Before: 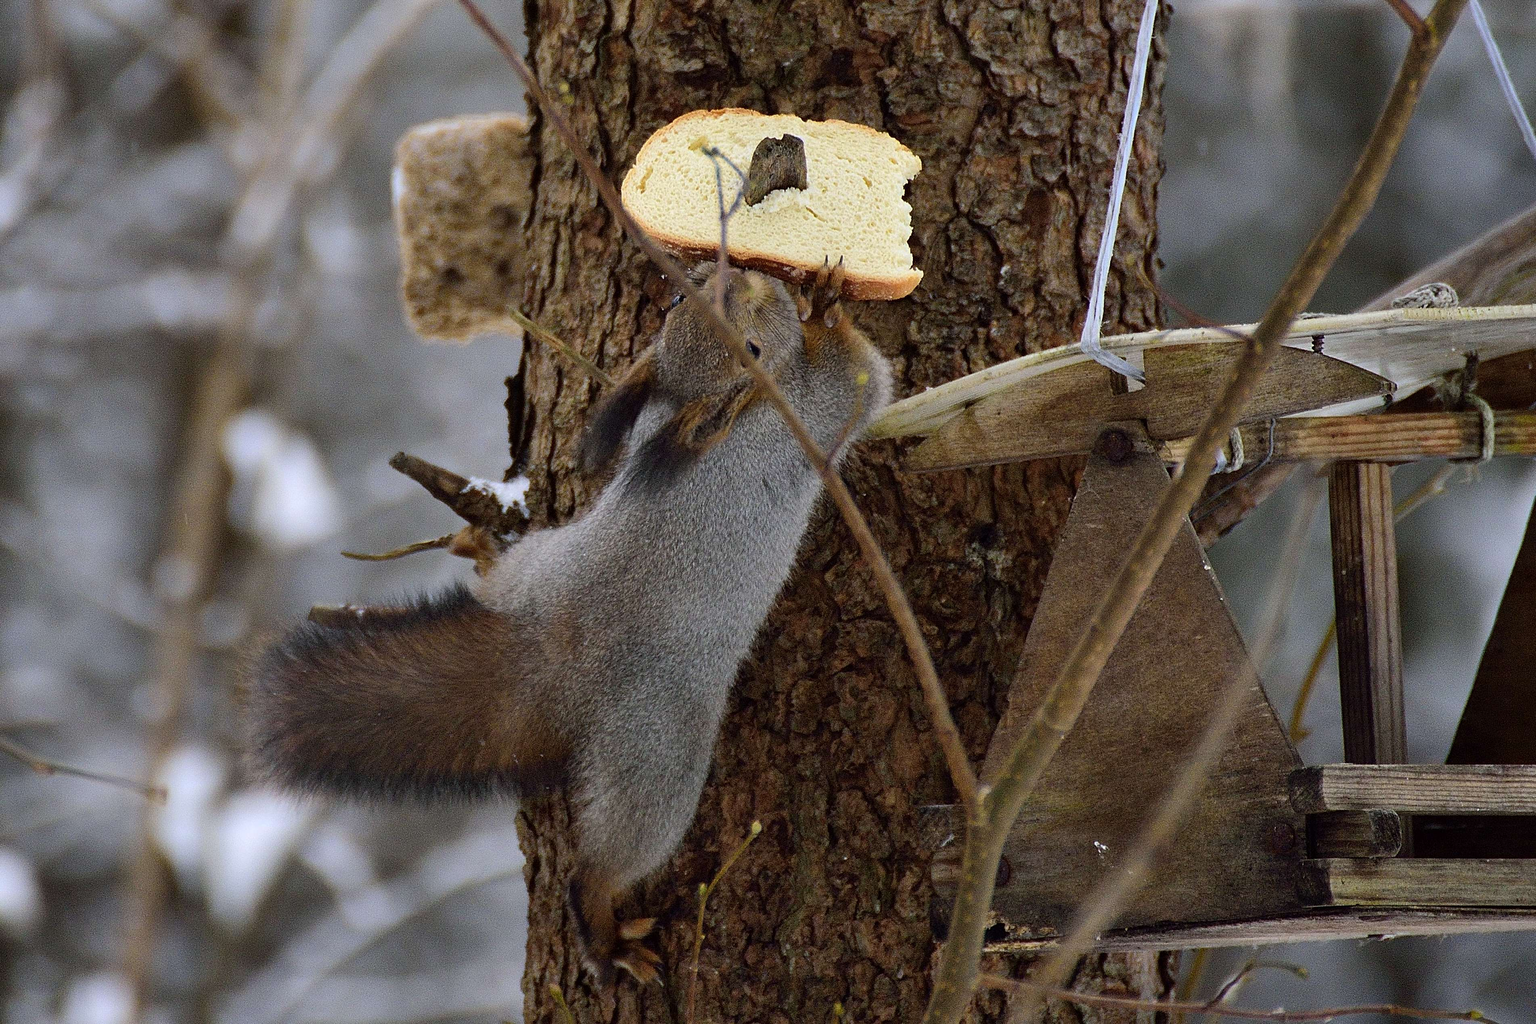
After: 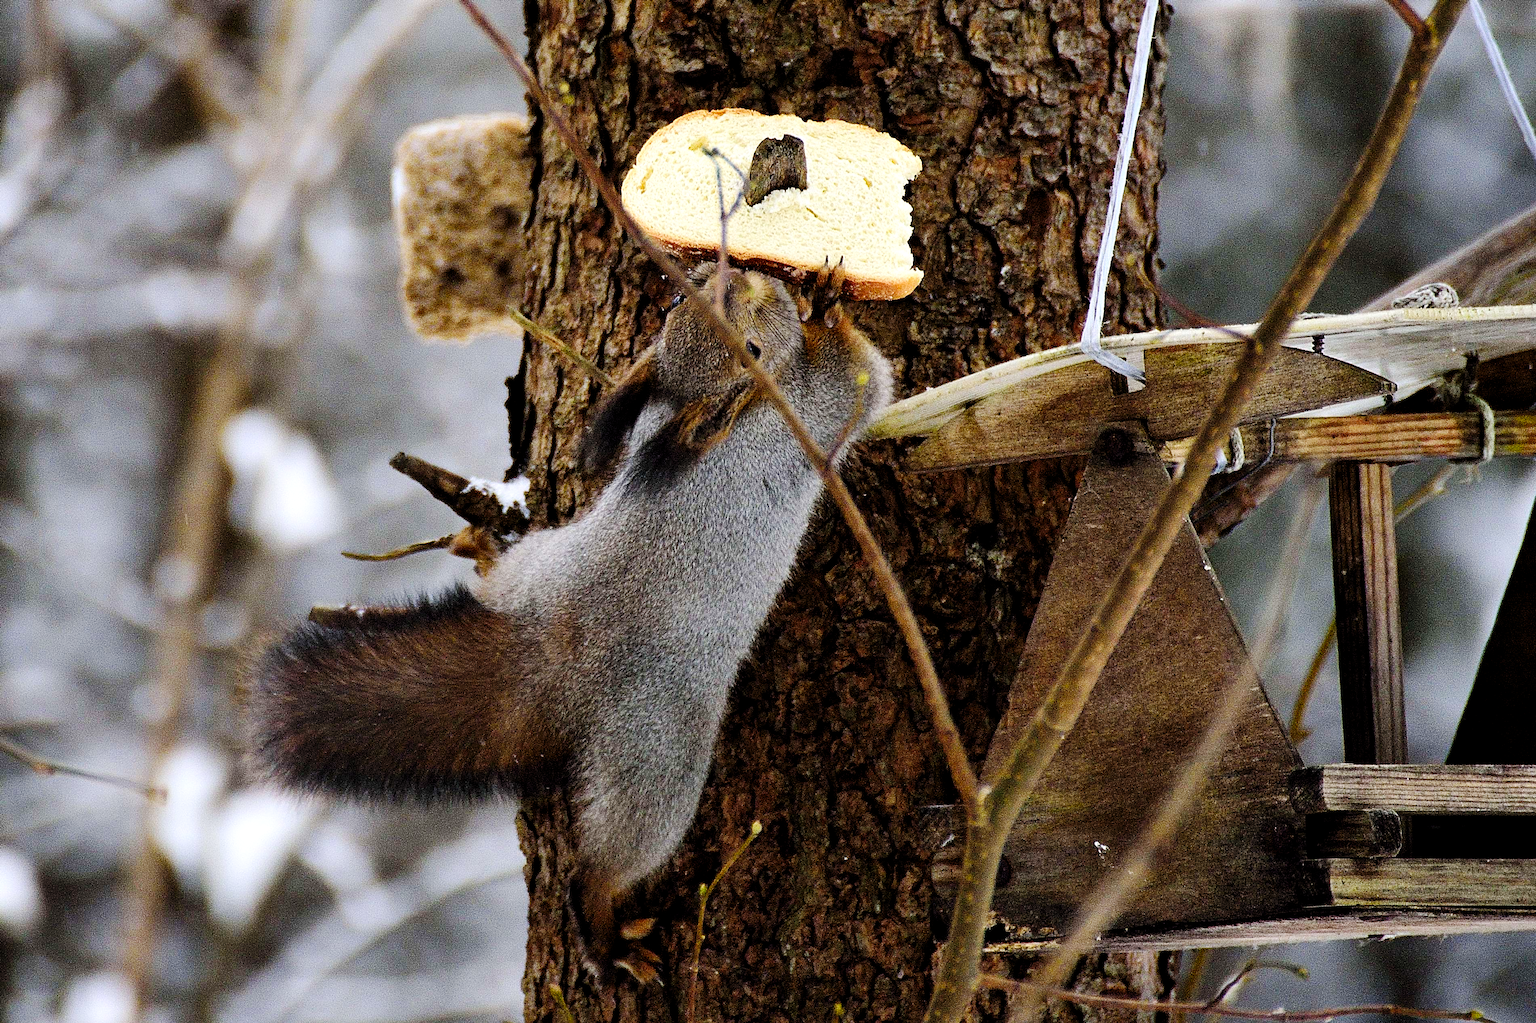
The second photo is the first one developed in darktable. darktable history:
base curve: curves: ch0 [(0, 0) (0.036, 0.025) (0.121, 0.166) (0.206, 0.329) (0.605, 0.79) (1, 1)], exposure shift 0.01, preserve colors none
exposure: black level correction 0.006, compensate highlight preservation false
levels: levels [0.016, 0.484, 0.953]
